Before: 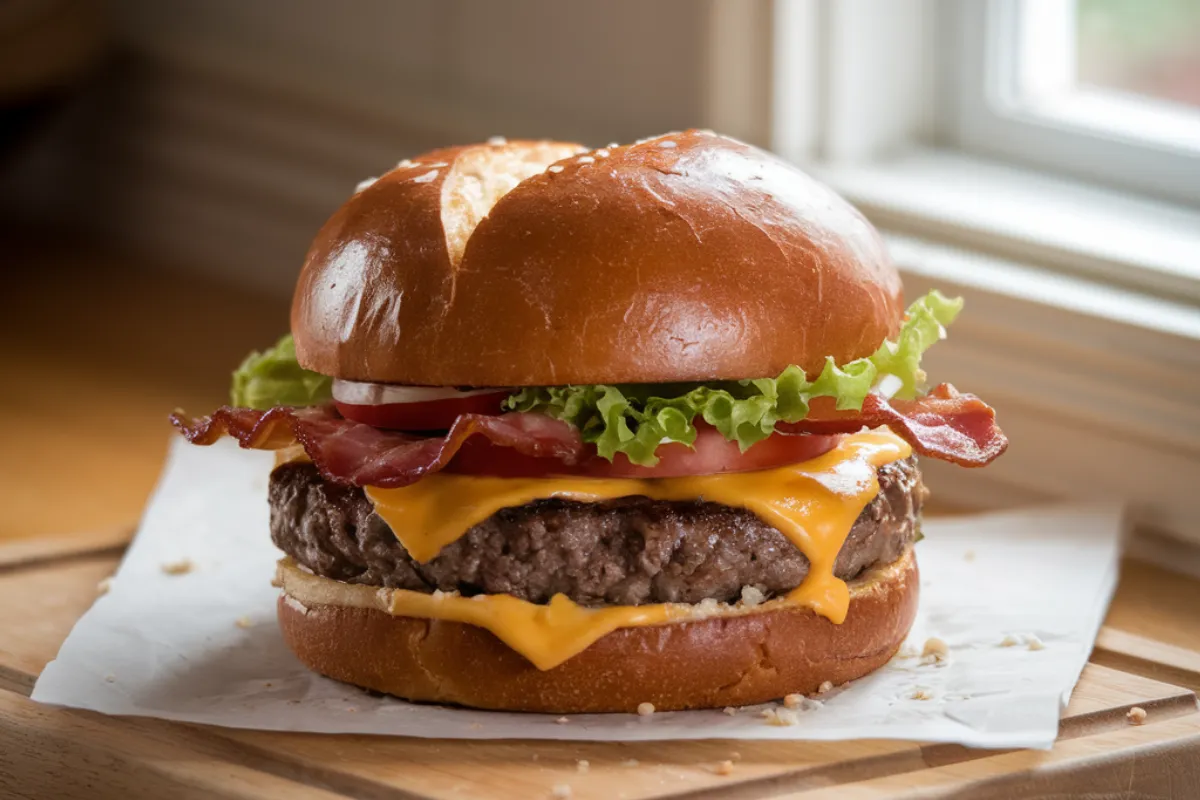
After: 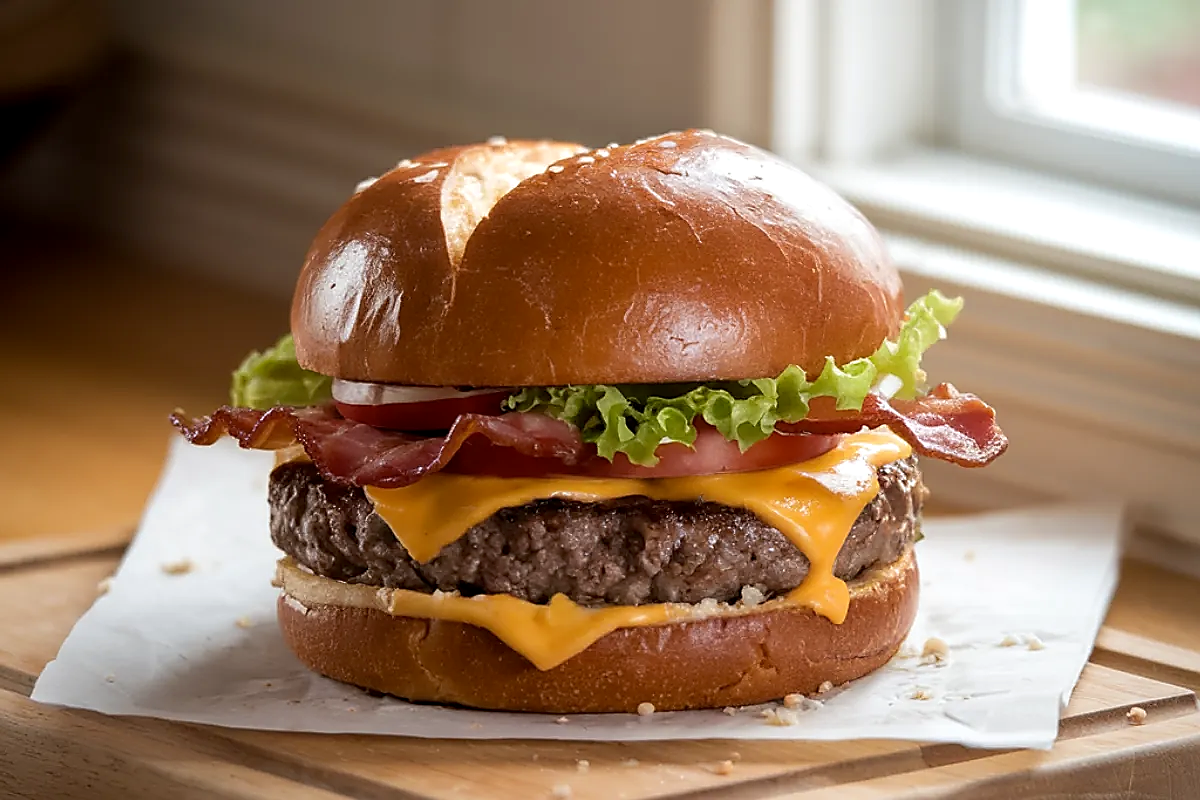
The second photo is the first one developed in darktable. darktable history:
sharpen: radius 1.4, amount 1.25, threshold 0.7
exposure: black level correction 0.002, exposure 0.15 EV, compensate highlight preservation false
color zones: curves: ch0 [(0.068, 0.464) (0.25, 0.5) (0.48, 0.508) (0.75, 0.536) (0.886, 0.476) (0.967, 0.456)]; ch1 [(0.066, 0.456) (0.25, 0.5) (0.616, 0.508) (0.746, 0.56) (0.934, 0.444)]
